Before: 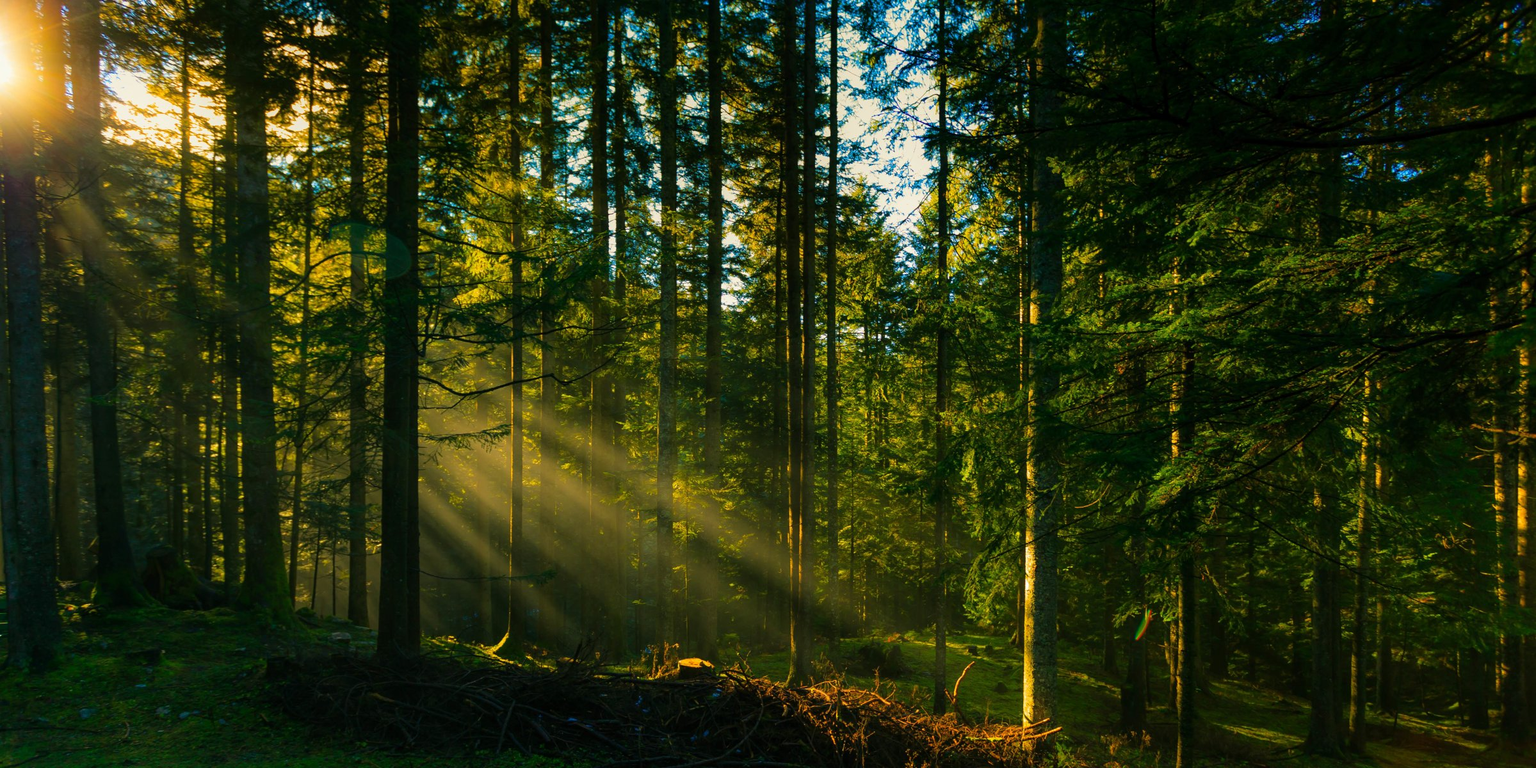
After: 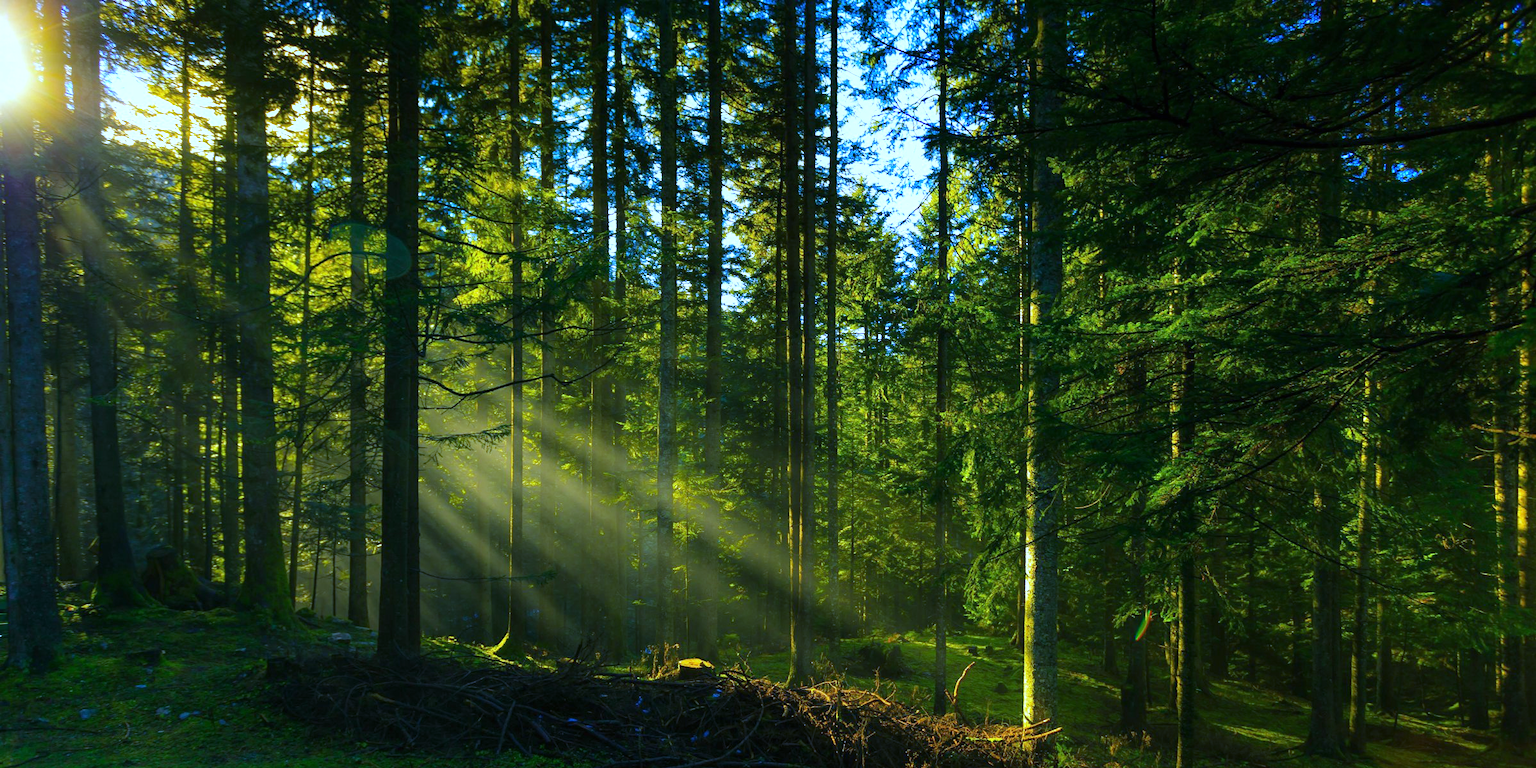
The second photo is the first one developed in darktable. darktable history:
white balance: red 0.766, blue 1.537
exposure: black level correction 0, exposure 0.6 EV, compensate exposure bias true, compensate highlight preservation false
